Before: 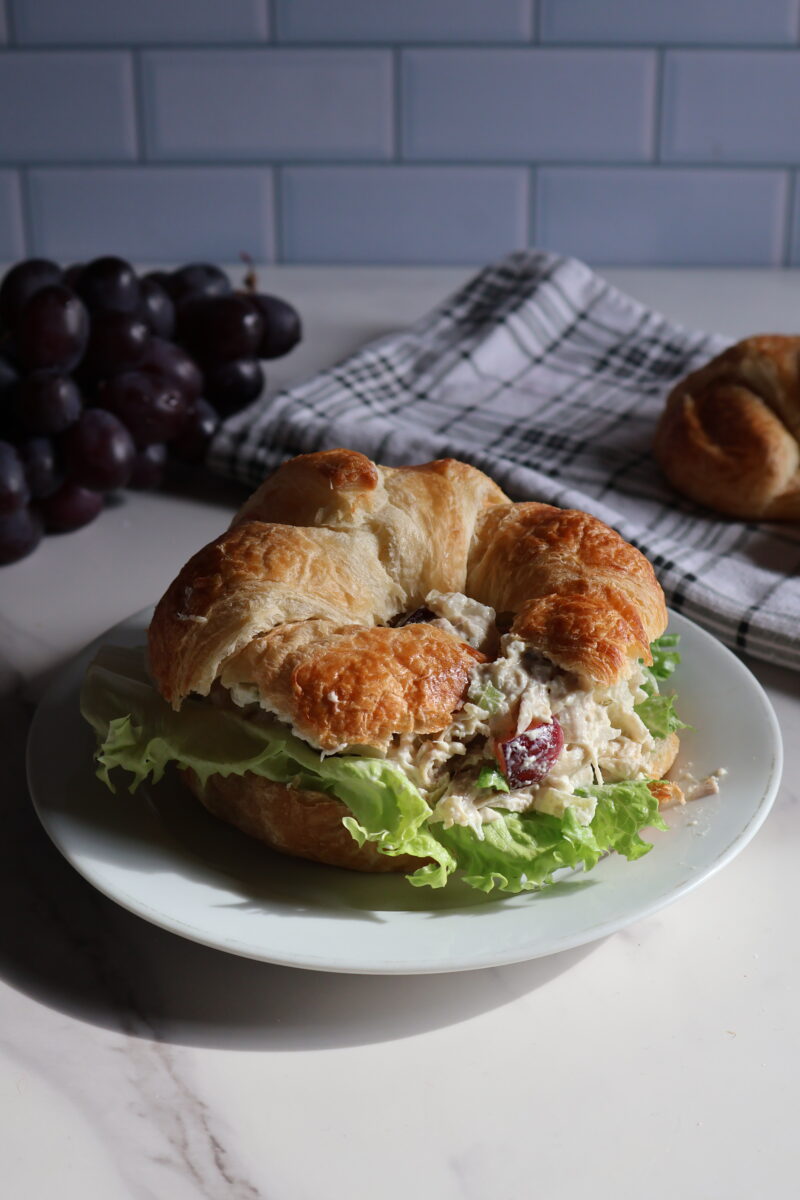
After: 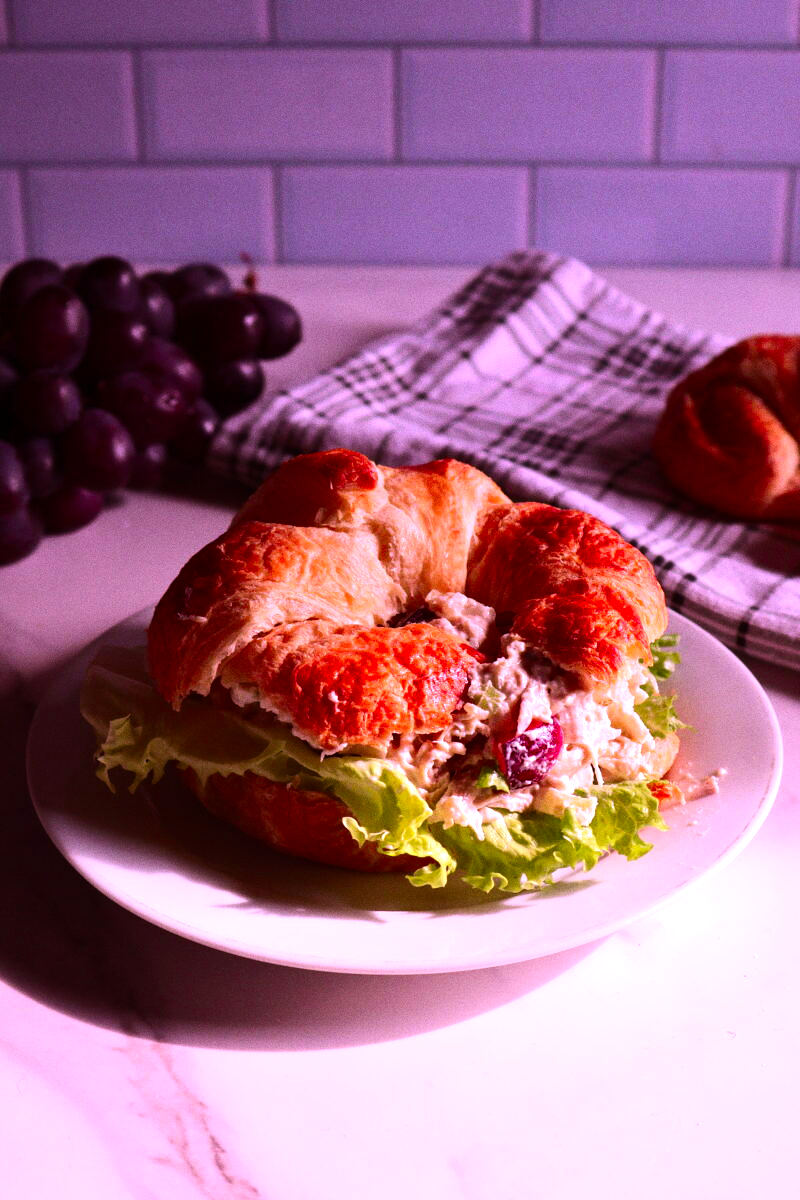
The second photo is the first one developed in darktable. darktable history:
rgb levels: mode RGB, independent channels, levels [[0, 0.474, 1], [0, 0.5, 1], [0, 0.5, 1]]
tone equalizer: -8 EV -0.75 EV, -7 EV -0.7 EV, -6 EV -0.6 EV, -5 EV -0.4 EV, -3 EV 0.4 EV, -2 EV 0.6 EV, -1 EV 0.7 EV, +0 EV 0.75 EV, edges refinement/feathering 500, mask exposure compensation -1.57 EV, preserve details no
grain: coarseness 0.47 ISO
color correction: highlights a* 19.5, highlights b* -11.53, saturation 1.69
